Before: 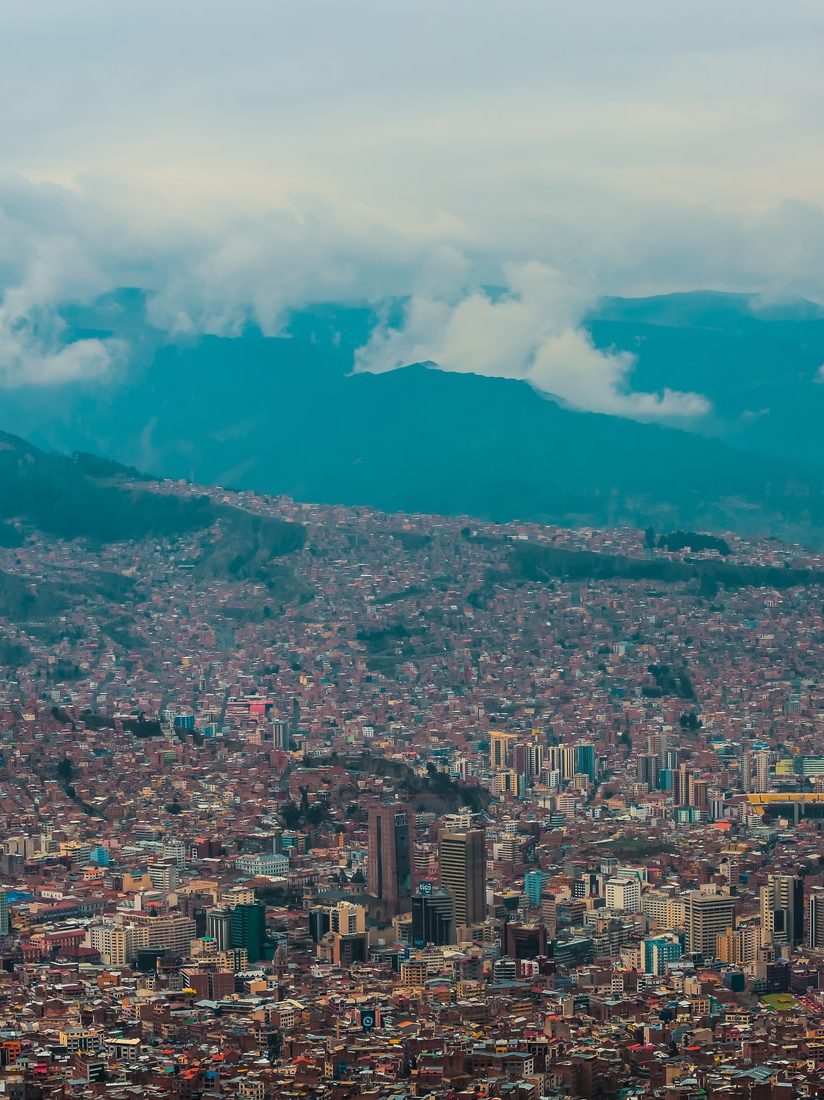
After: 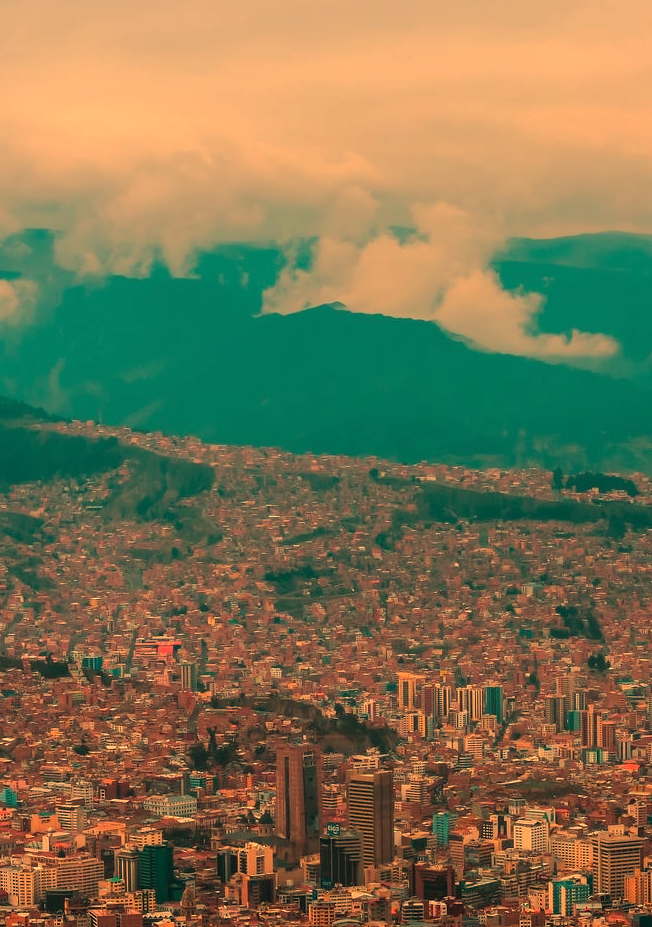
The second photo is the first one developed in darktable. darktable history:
white balance: red 1.467, blue 0.684
tone curve: curves: ch0 [(0, 0) (0.568, 0.517) (0.8, 0.717) (1, 1)]
crop: left 11.225%, top 5.381%, right 9.565%, bottom 10.314%
